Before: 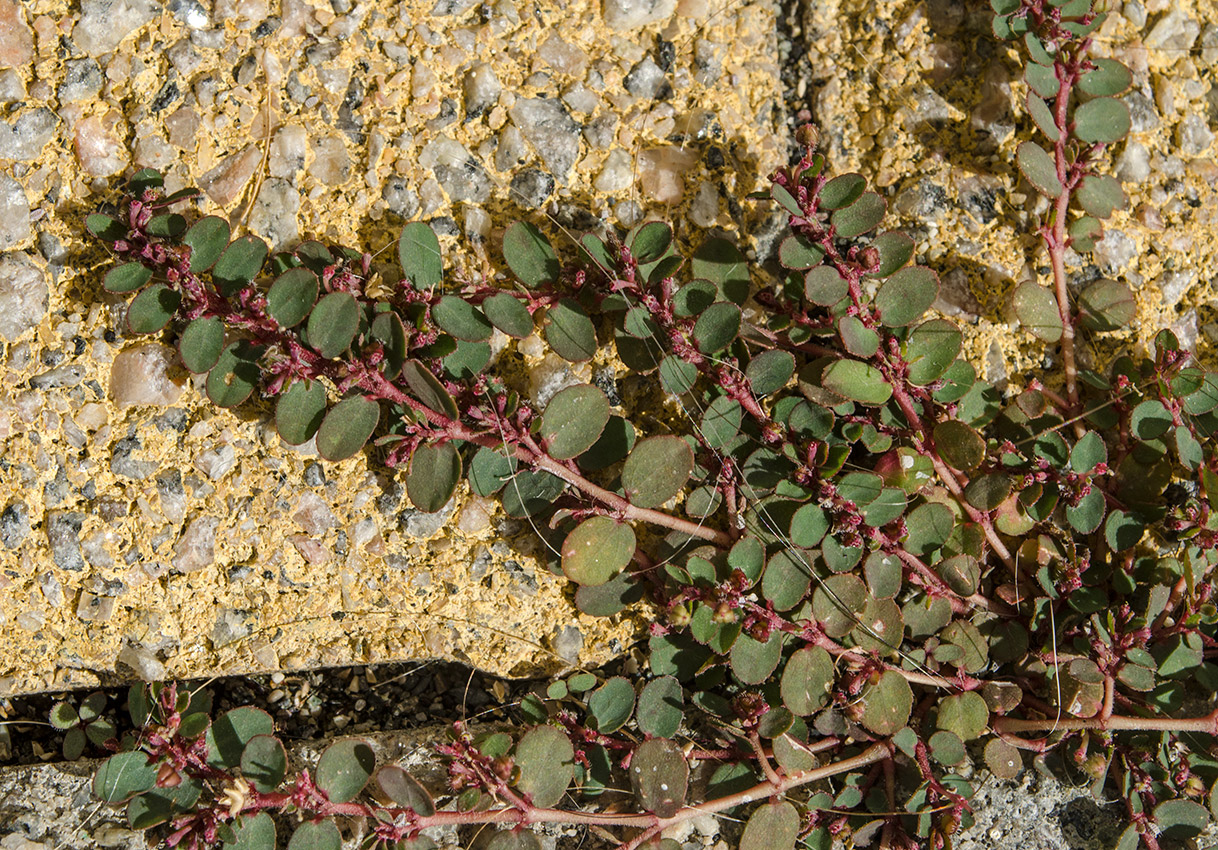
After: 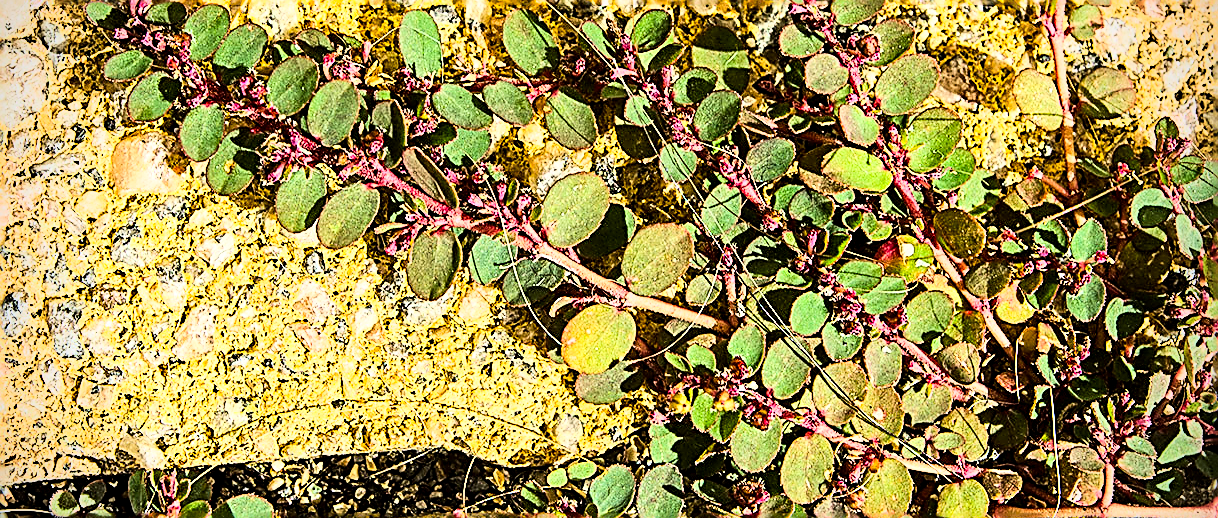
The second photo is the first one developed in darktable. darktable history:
crop and rotate: top 25.02%, bottom 13.943%
color correction: highlights b* -0.027, saturation 1.35
exposure: black level correction 0.004, exposure 0.389 EV, compensate highlight preservation false
vignetting: width/height ratio 1.093
sharpen: amount 1.997
color balance rgb: perceptual saturation grading › global saturation 0.319%, global vibrance 20%
base curve: curves: ch0 [(0, 0) (0.007, 0.004) (0.027, 0.03) (0.046, 0.07) (0.207, 0.54) (0.442, 0.872) (0.673, 0.972) (1, 1)]
